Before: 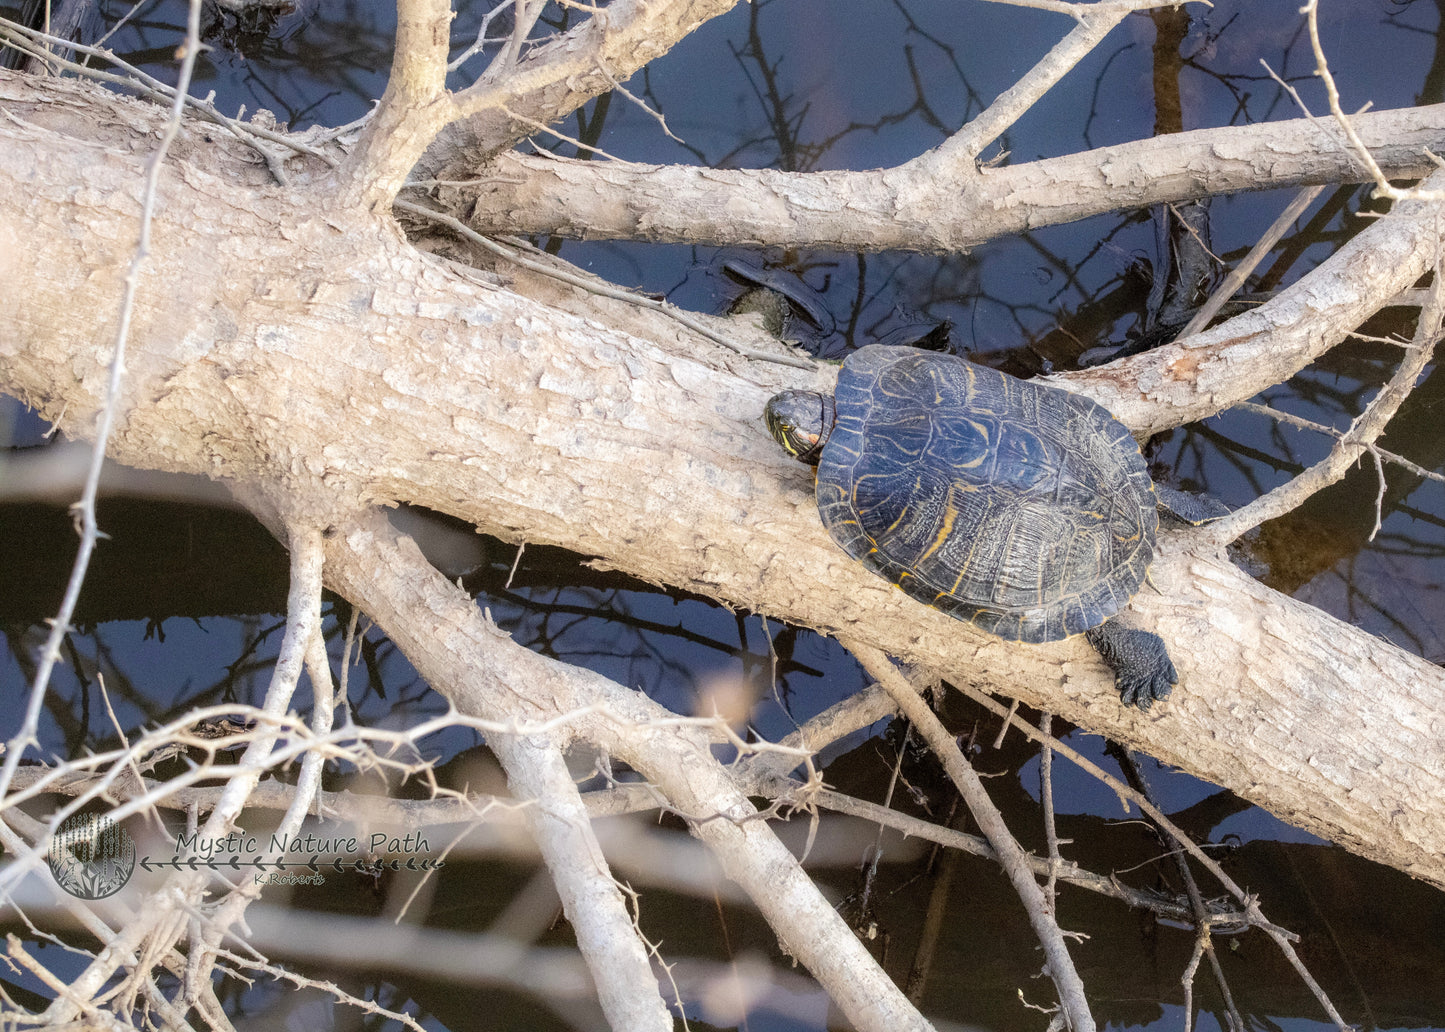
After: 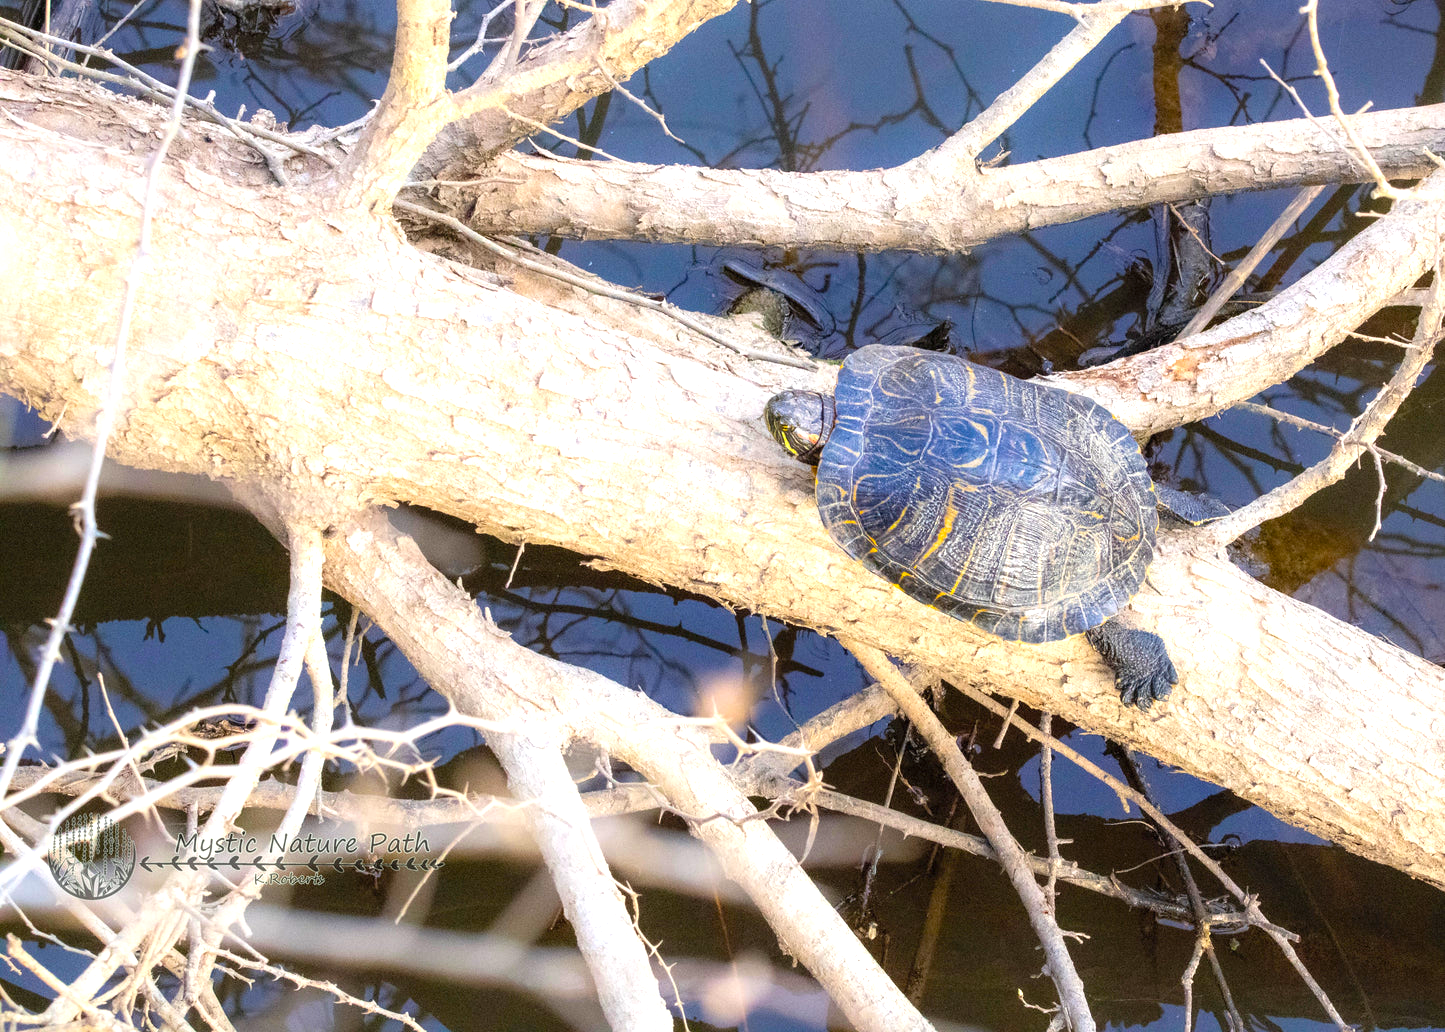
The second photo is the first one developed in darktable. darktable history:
color balance rgb: perceptual saturation grading › global saturation 30%, global vibrance 20%
exposure: black level correction 0, exposure 0.7 EV, compensate exposure bias true, compensate highlight preservation false
